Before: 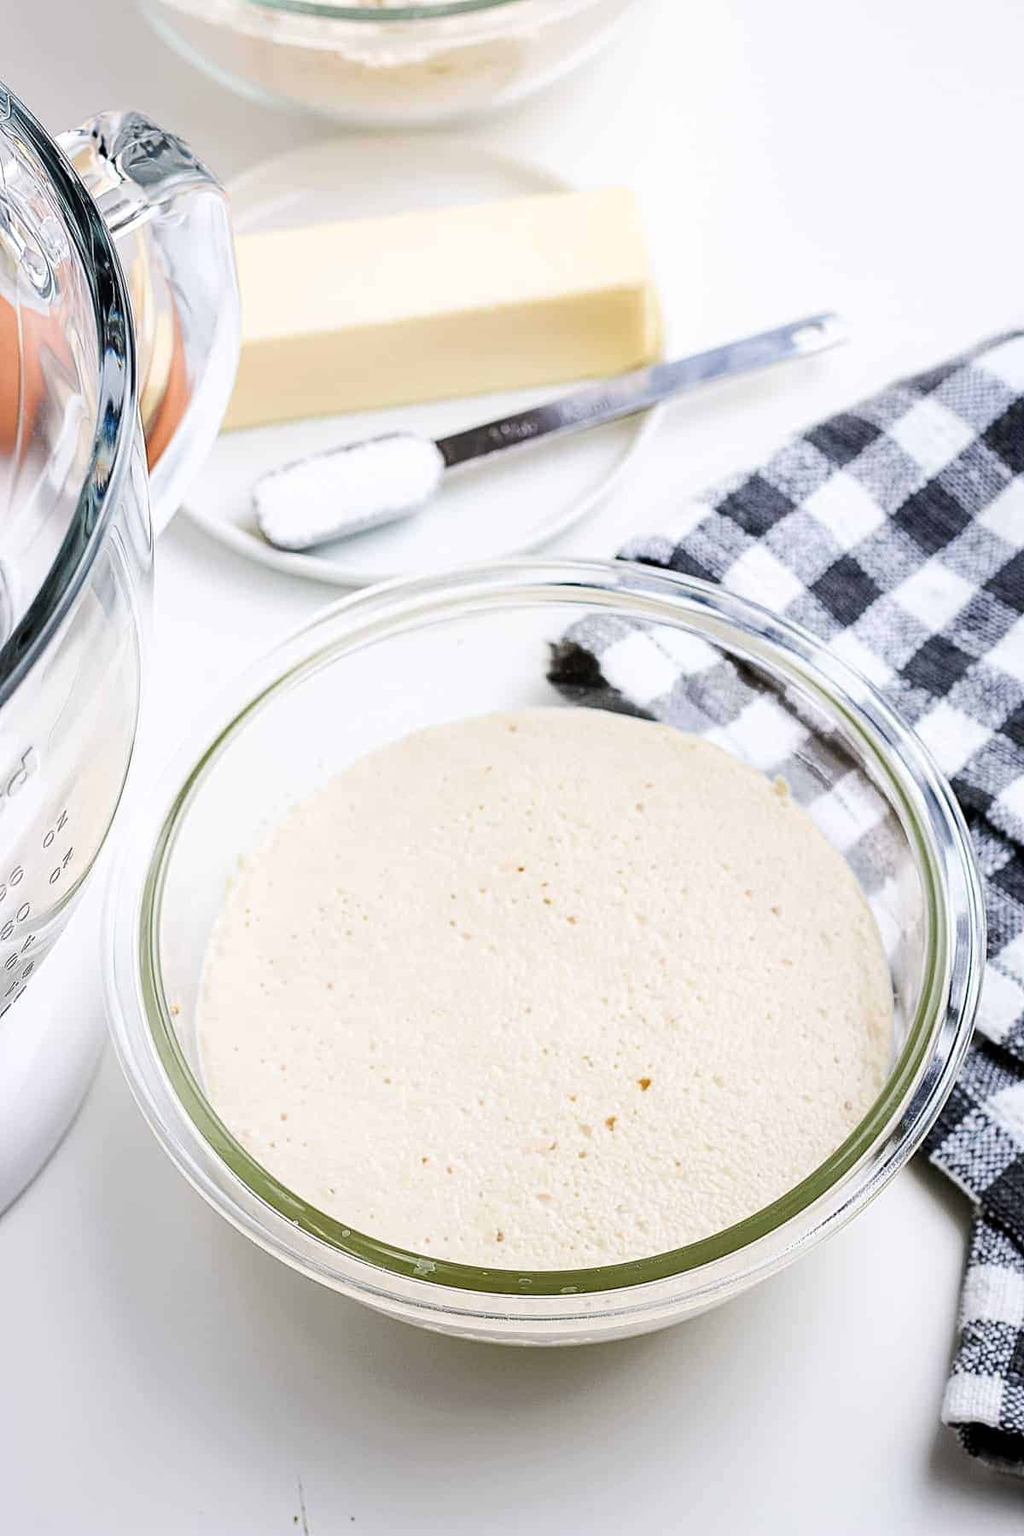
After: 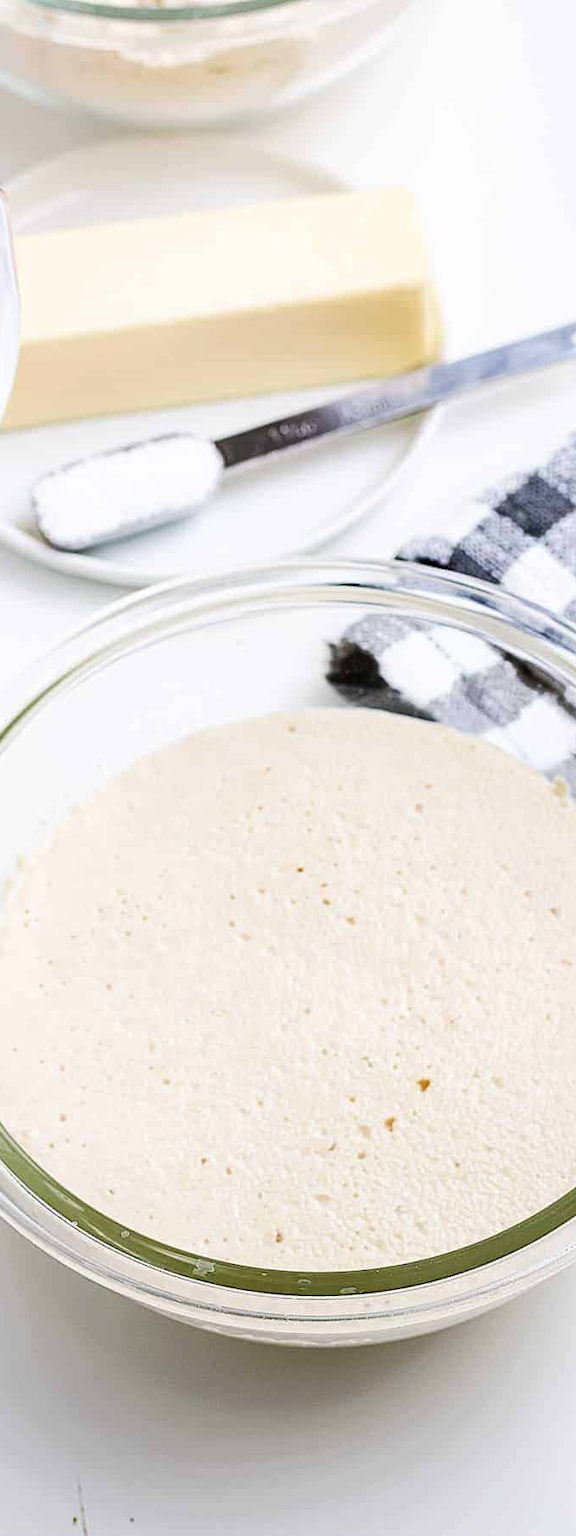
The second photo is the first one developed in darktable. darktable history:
crop: left 21.666%, right 22.079%, bottom 0.013%
